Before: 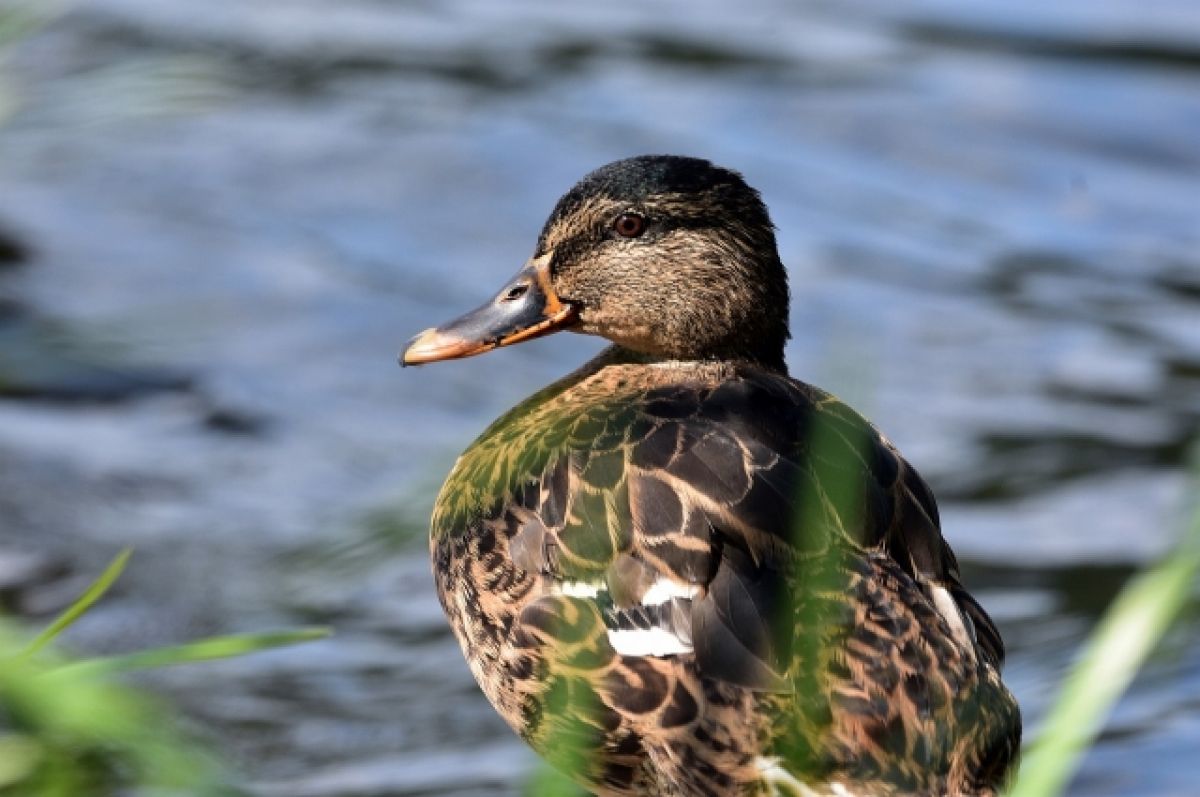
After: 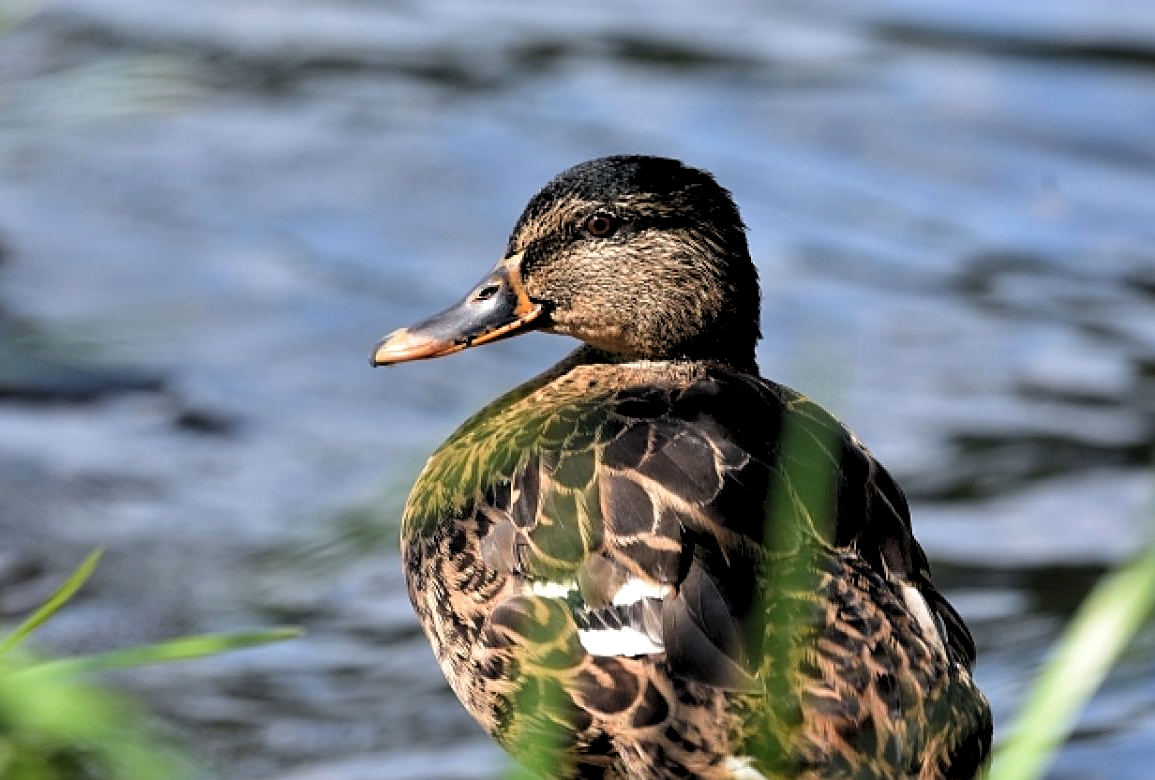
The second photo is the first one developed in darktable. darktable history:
levels: levels [0.073, 0.497, 0.972]
crop and rotate: left 2.486%, right 1.205%, bottom 2.108%
sharpen: on, module defaults
